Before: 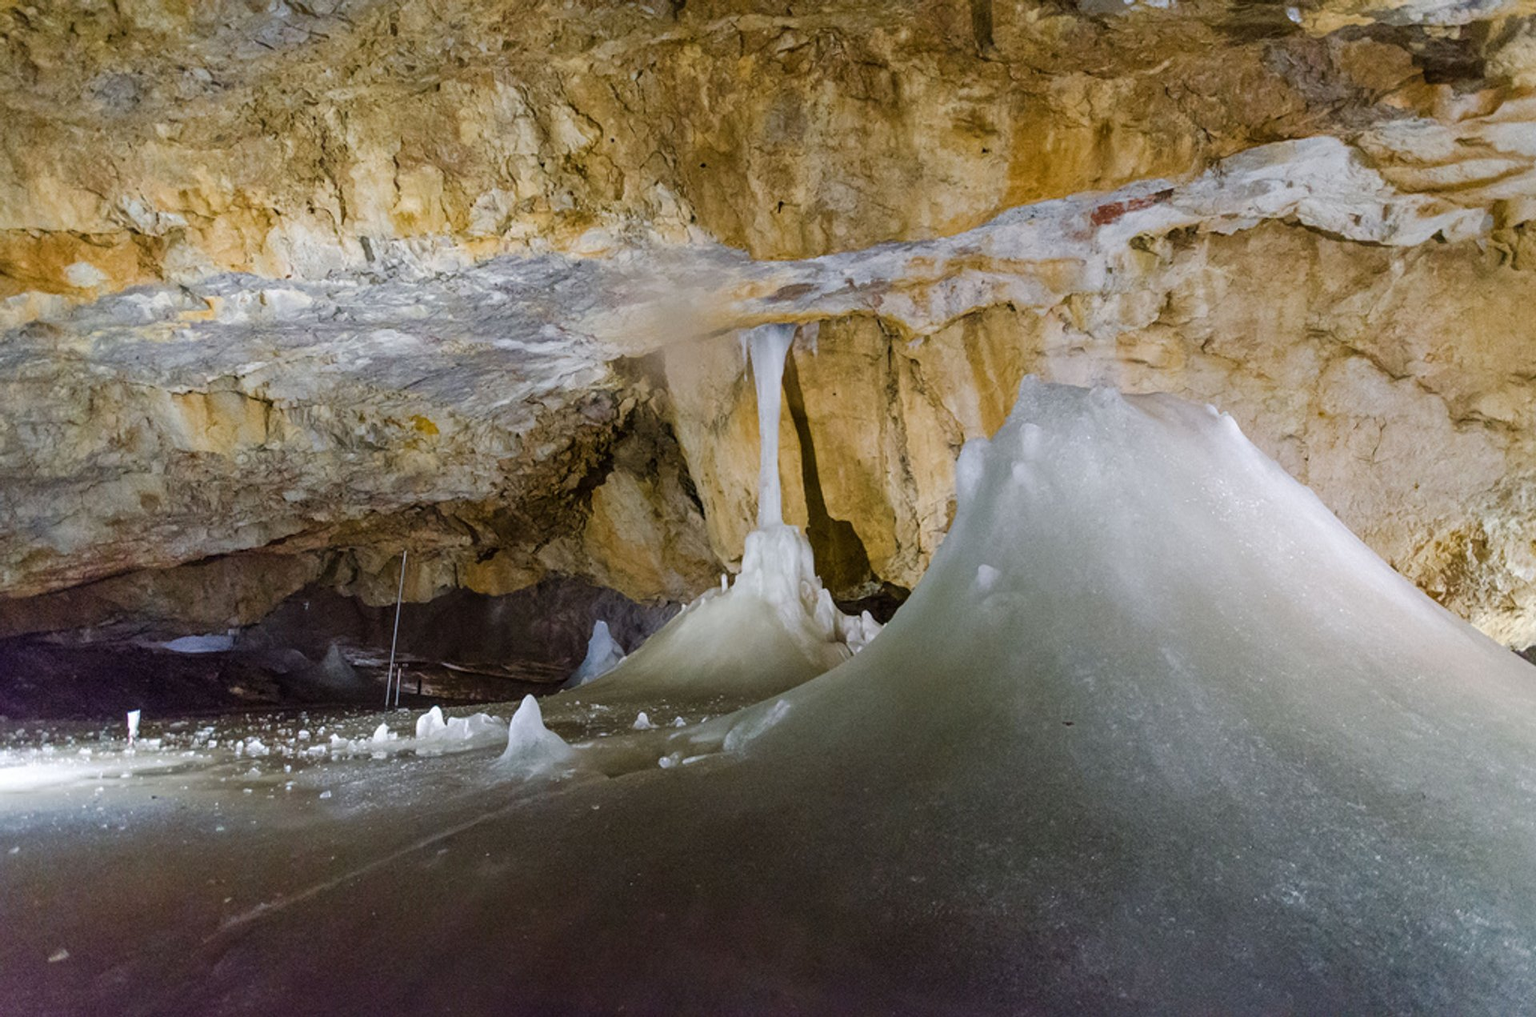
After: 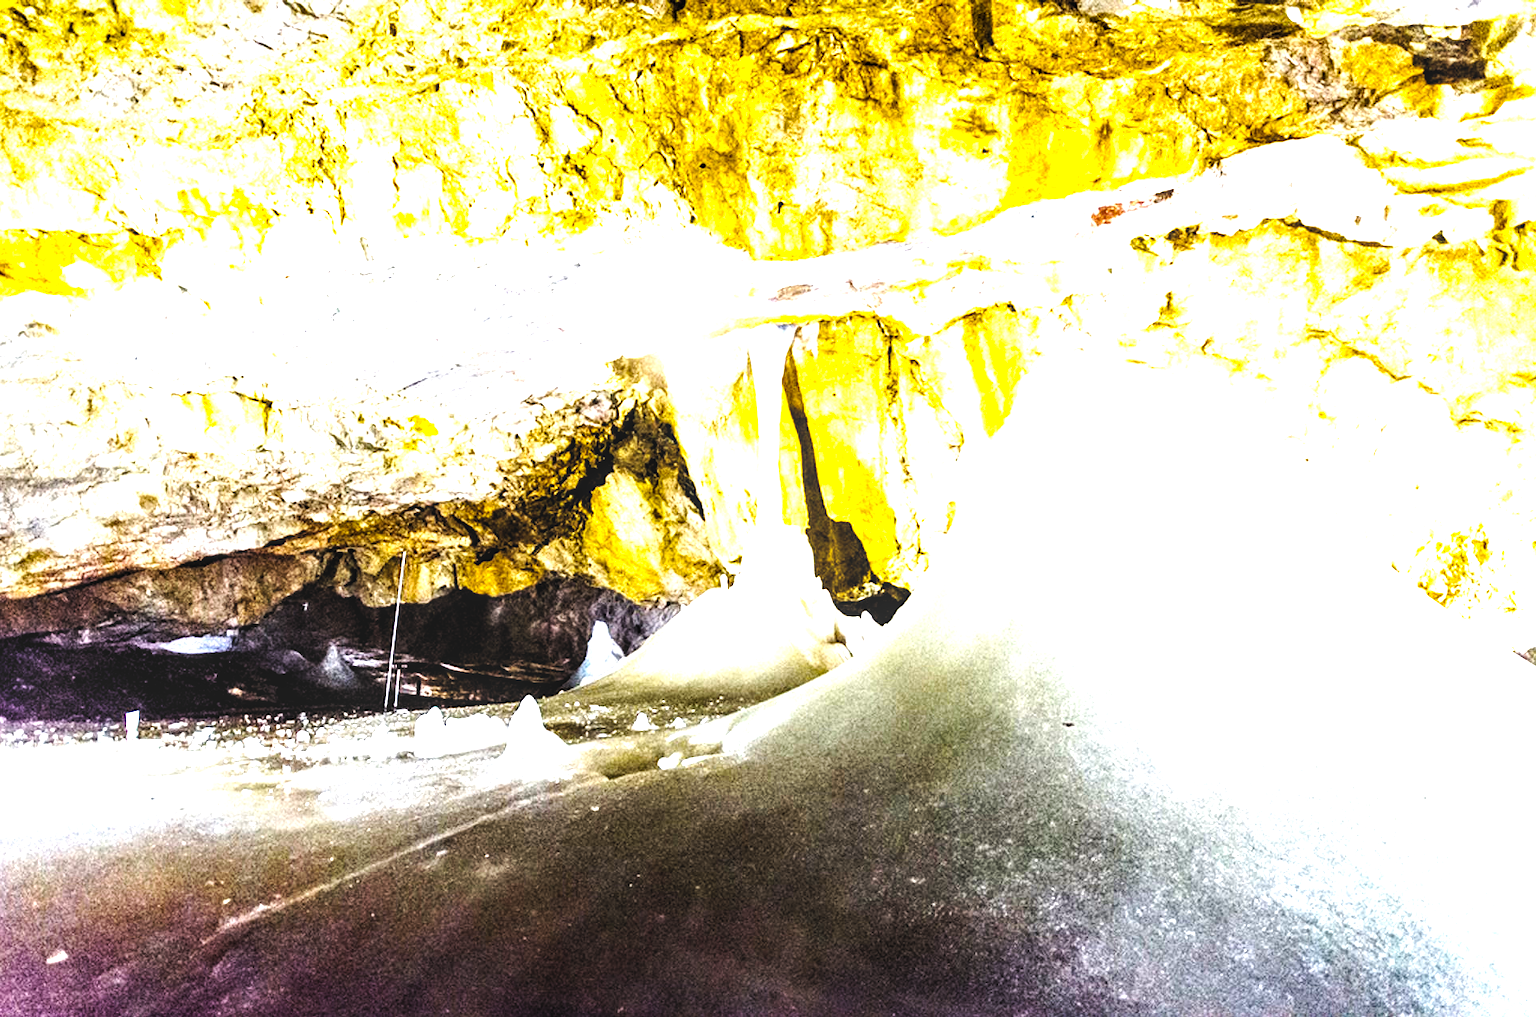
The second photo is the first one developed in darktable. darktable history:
crop and rotate: left 0.13%, bottom 0.002%
exposure: exposure 1.229 EV, compensate highlight preservation false
local contrast: detail 130%
color balance rgb: highlights gain › chroma 0.742%, highlights gain › hue 57.32°, linear chroma grading › global chroma 8.75%, perceptual saturation grading › global saturation 30.259%, perceptual brilliance grading › highlights 46.64%, perceptual brilliance grading › mid-tones 21.36%, perceptual brilliance grading › shadows -6.163%
base curve: curves: ch0 [(0, 0) (0.032, 0.025) (0.121, 0.166) (0.206, 0.329) (0.605, 0.79) (1, 1)], preserve colors none
levels: levels [0.101, 0.578, 0.953]
